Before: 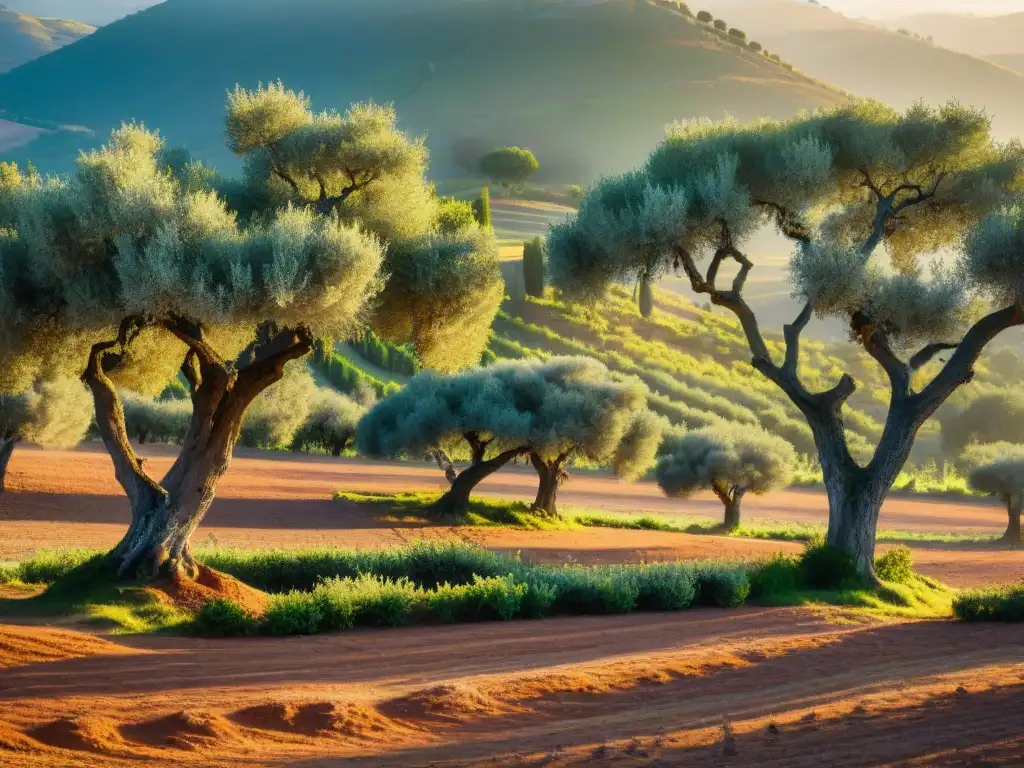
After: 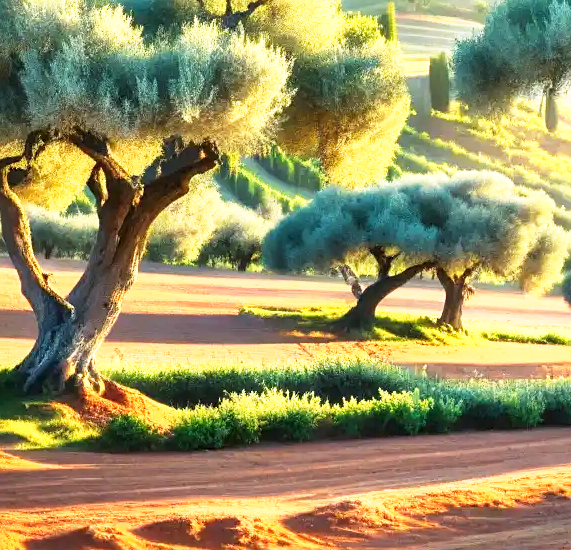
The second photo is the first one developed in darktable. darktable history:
crop: left 9.234%, top 24.114%, right 34.952%, bottom 4.148%
sharpen: amount 0.212
exposure: black level correction 0, exposure 0.688 EV, compensate highlight preservation false
base curve: curves: ch0 [(0, 0) (0.557, 0.834) (1, 1)], preserve colors none
